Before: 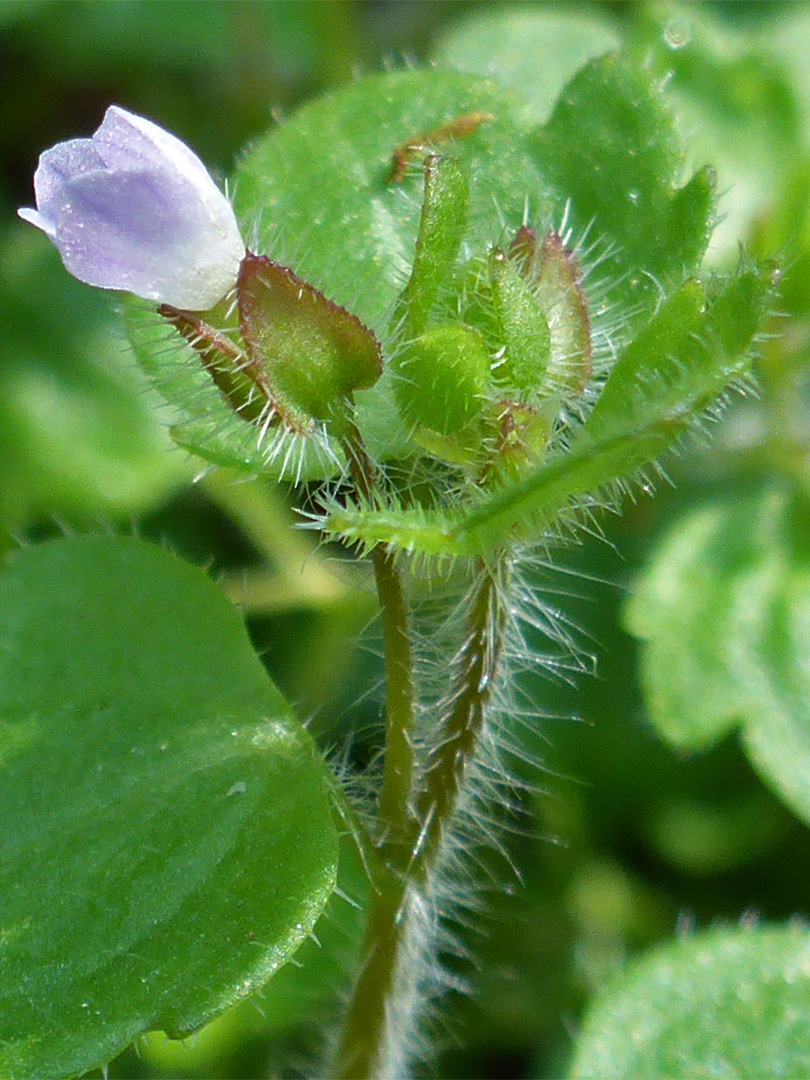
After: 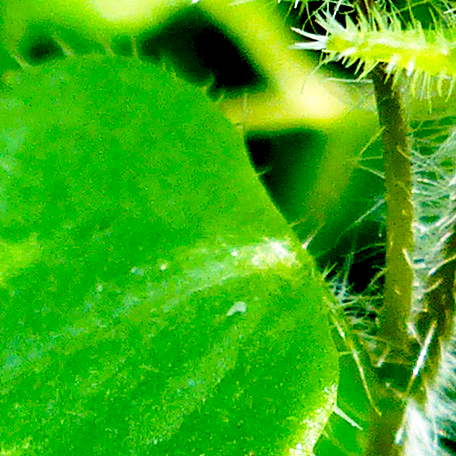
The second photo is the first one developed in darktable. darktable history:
exposure: black level correction 0.031, exposure 0.314 EV, compensate exposure bias true, compensate highlight preservation false
base curve: curves: ch0 [(0, 0) (0.026, 0.03) (0.109, 0.232) (0.351, 0.748) (0.669, 0.968) (1, 1)], preserve colors none
crop: top 44.524%, right 43.649%, bottom 13.214%
